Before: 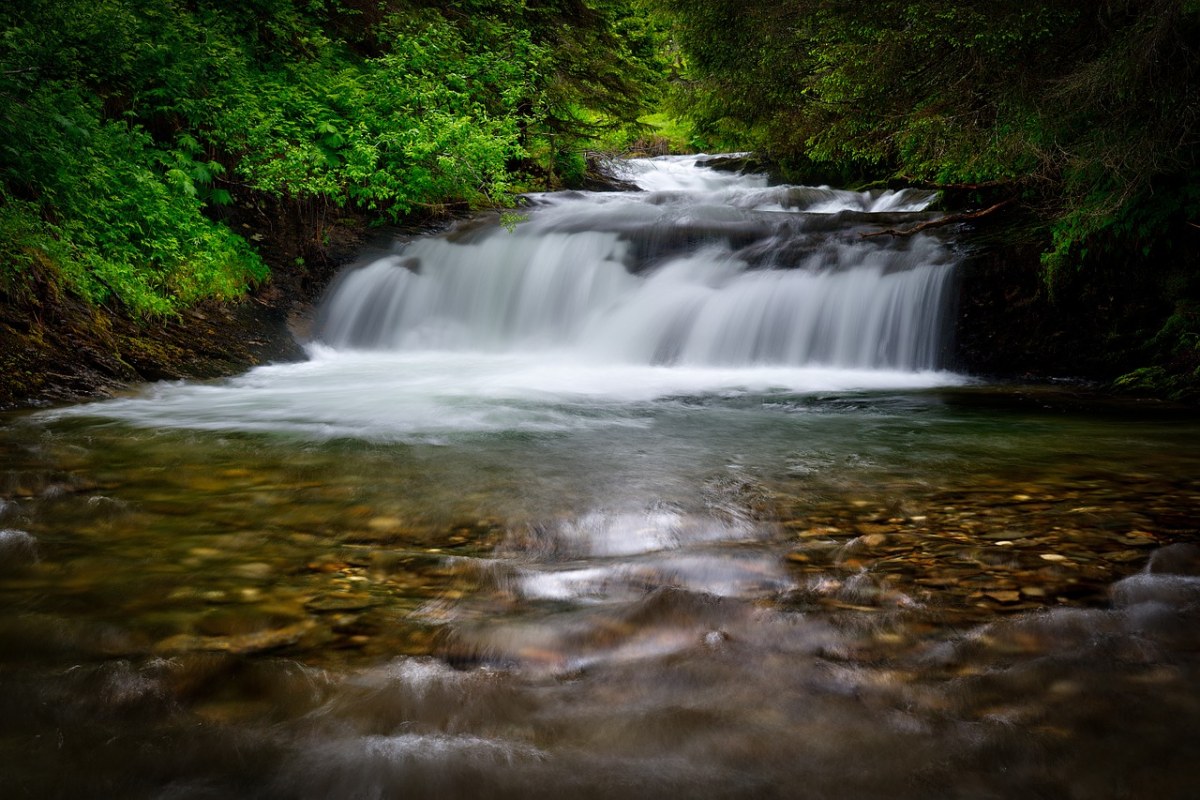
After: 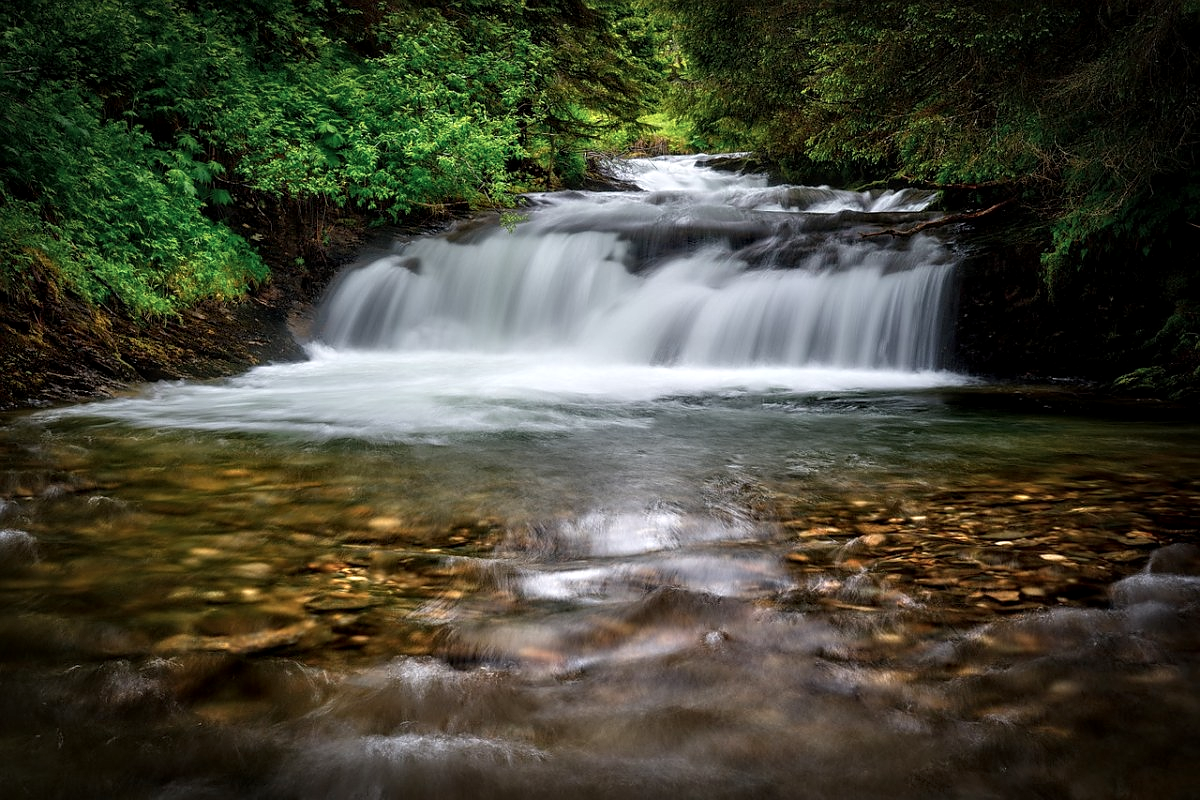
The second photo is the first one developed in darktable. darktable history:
tone equalizer: on, module defaults
color zones: curves: ch0 [(0.018, 0.548) (0.197, 0.654) (0.425, 0.447) (0.605, 0.658) (0.732, 0.579)]; ch1 [(0.105, 0.531) (0.224, 0.531) (0.386, 0.39) (0.618, 0.456) (0.732, 0.456) (0.956, 0.421)]; ch2 [(0.039, 0.583) (0.215, 0.465) (0.399, 0.544) (0.465, 0.548) (0.614, 0.447) (0.724, 0.43) (0.882, 0.623) (0.956, 0.632)]
sharpen: radius 0.985
local contrast: on, module defaults
